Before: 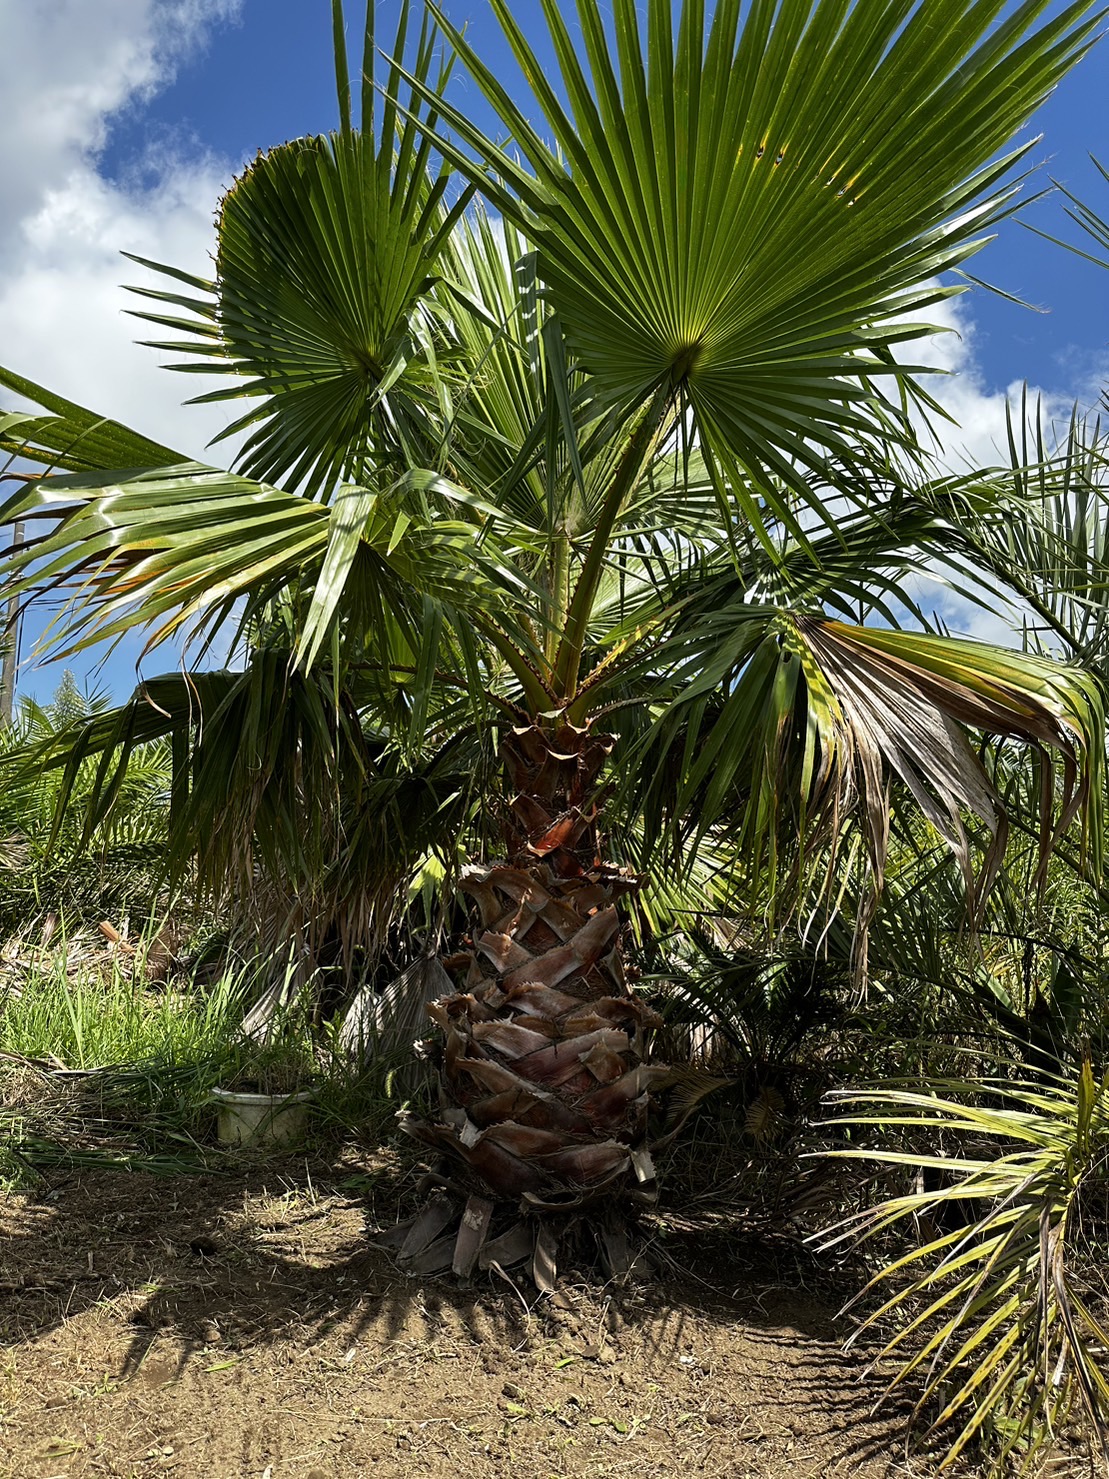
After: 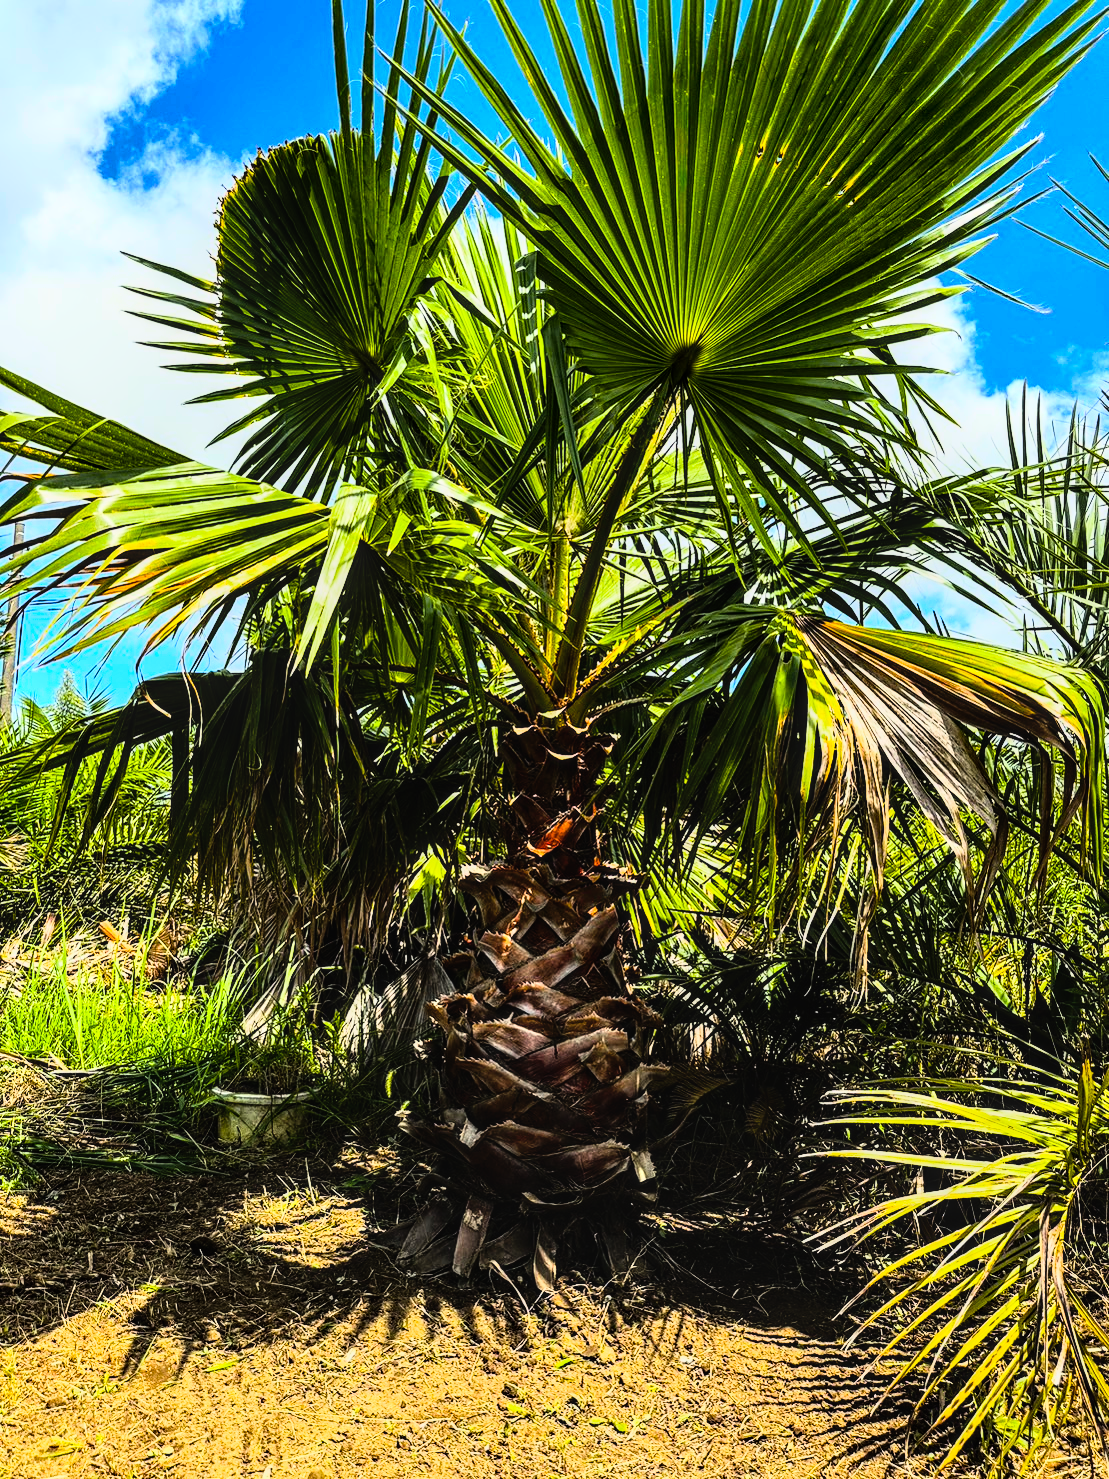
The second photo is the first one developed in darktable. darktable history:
local contrast: on, module defaults
rgb curve: curves: ch0 [(0, 0) (0.21, 0.15) (0.24, 0.21) (0.5, 0.75) (0.75, 0.96) (0.89, 0.99) (1, 1)]; ch1 [(0, 0.02) (0.21, 0.13) (0.25, 0.2) (0.5, 0.67) (0.75, 0.9) (0.89, 0.97) (1, 1)]; ch2 [(0, 0.02) (0.21, 0.13) (0.25, 0.2) (0.5, 0.67) (0.75, 0.9) (0.89, 0.97) (1, 1)], compensate middle gray true
color balance rgb: linear chroma grading › global chroma 15%, perceptual saturation grading › global saturation 30%
color correction: highlights b* 3
